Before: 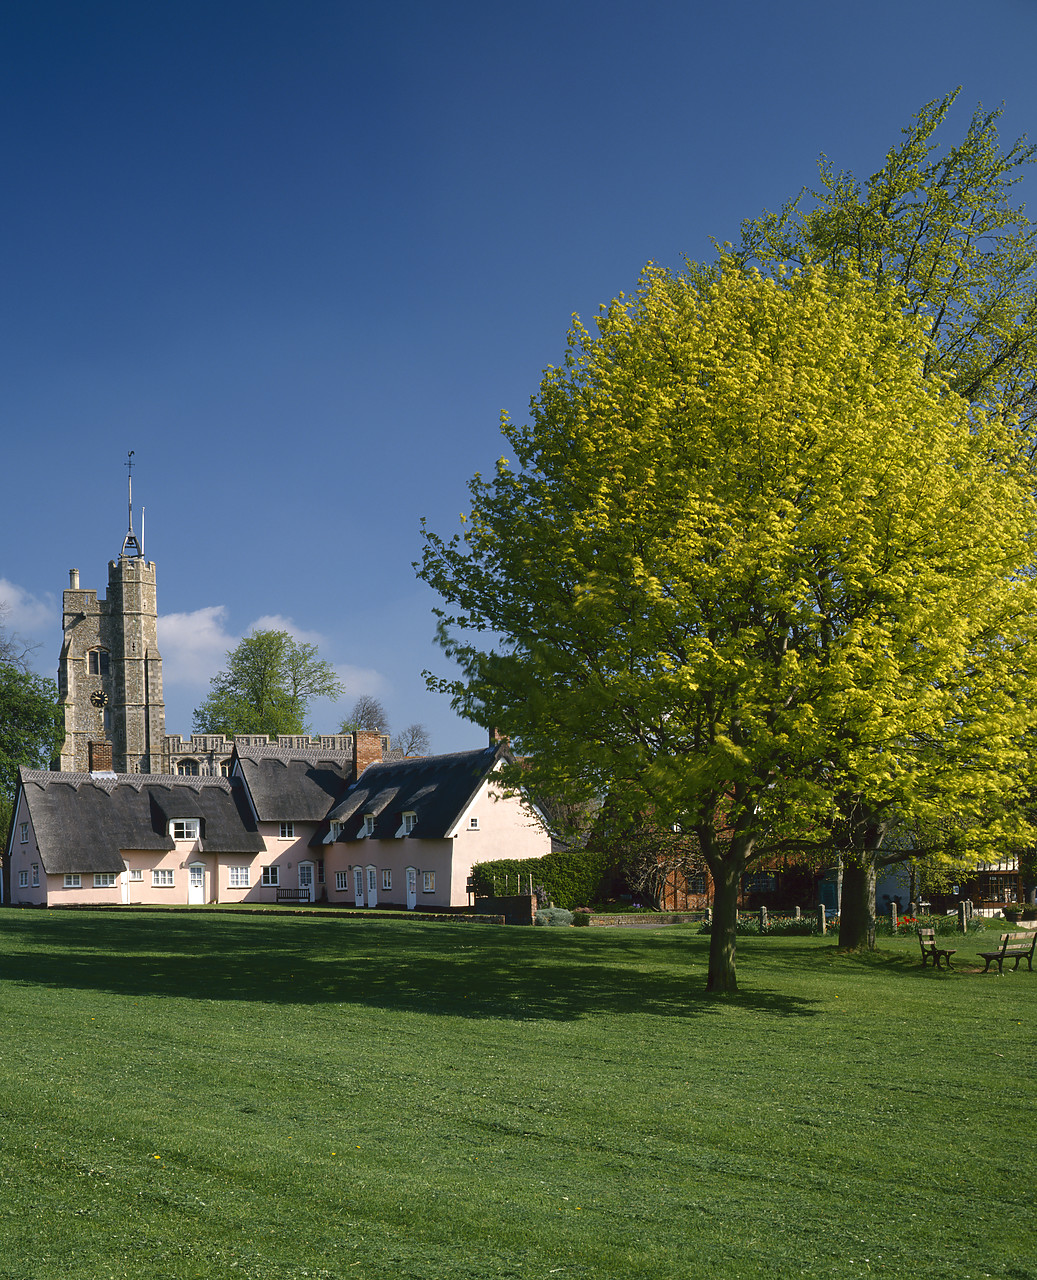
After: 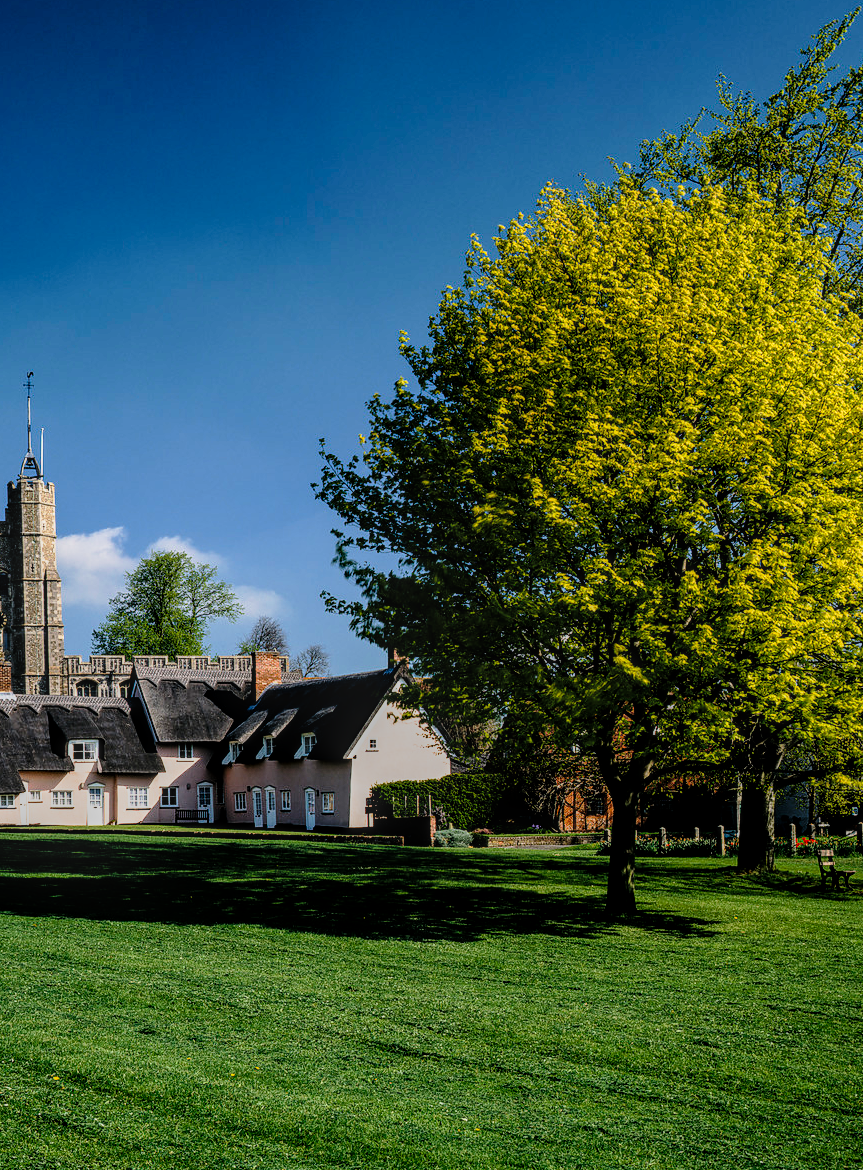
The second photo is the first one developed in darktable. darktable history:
local contrast: highlights 1%, shadows 5%, detail 133%
tone equalizer: on, module defaults
filmic rgb: black relative exposure -5.06 EV, white relative exposure 3.97 EV, hardness 2.9, contrast 1.3, highlights saturation mix -9.02%
tone curve: curves: ch0 [(0, 0) (0.105, 0.068) (0.195, 0.162) (0.283, 0.283) (0.384, 0.404) (0.485, 0.531) (0.638, 0.681) (0.795, 0.879) (1, 0.977)]; ch1 [(0, 0) (0.161, 0.092) (0.35, 0.33) (0.379, 0.401) (0.456, 0.469) (0.498, 0.506) (0.521, 0.549) (0.58, 0.624) (0.635, 0.671) (1, 1)]; ch2 [(0, 0) (0.371, 0.362) (0.437, 0.437) (0.483, 0.484) (0.53, 0.515) (0.56, 0.58) (0.622, 0.606) (1, 1)], preserve colors none
crop: left 9.777%, top 6.209%, right 6.979%, bottom 2.345%
